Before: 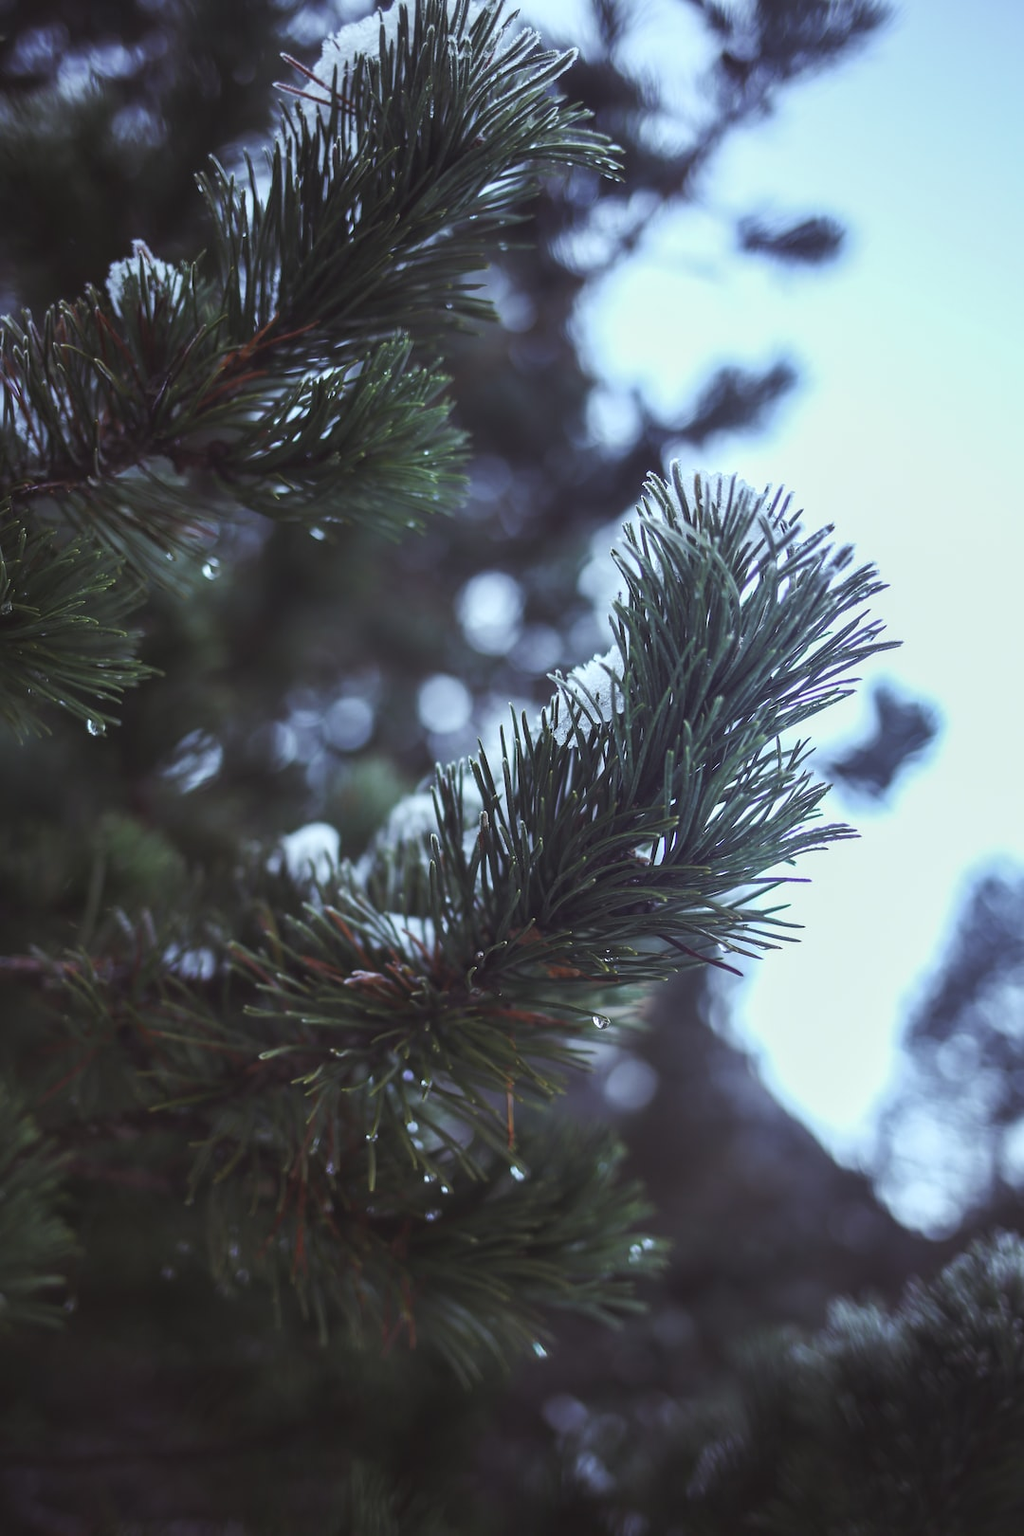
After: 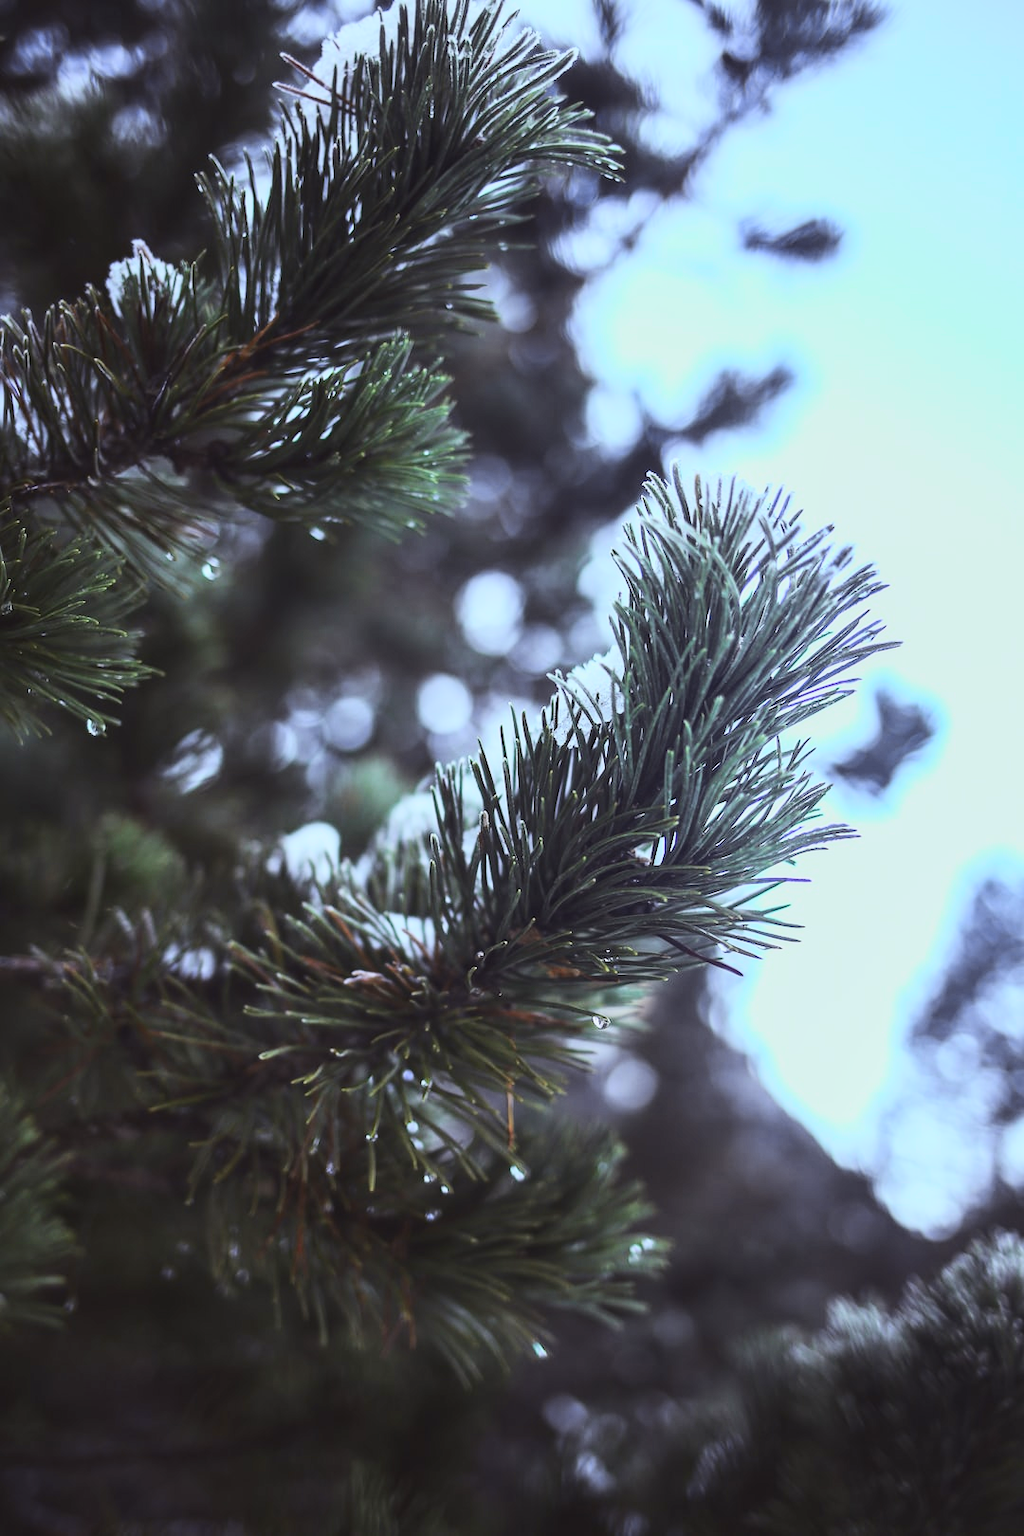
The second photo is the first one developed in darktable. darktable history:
local contrast: highlights 100%, shadows 100%, detail 120%, midtone range 0.2
exposure: black level correction 0.001, exposure 0.191 EV, compensate highlight preservation false
tone equalizer: on, module defaults
tone curve: curves: ch0 [(0, 0.021) (0.104, 0.093) (0.236, 0.234) (0.456, 0.566) (0.647, 0.78) (0.864, 0.9) (1, 0.932)]; ch1 [(0, 0) (0.353, 0.344) (0.43, 0.401) (0.479, 0.476) (0.502, 0.504) (0.544, 0.534) (0.566, 0.566) (0.612, 0.621) (0.657, 0.679) (1, 1)]; ch2 [(0, 0) (0.34, 0.314) (0.434, 0.43) (0.5, 0.498) (0.528, 0.536) (0.56, 0.576) (0.595, 0.638) (0.644, 0.729) (1, 1)], color space Lab, independent channels, preserve colors none
